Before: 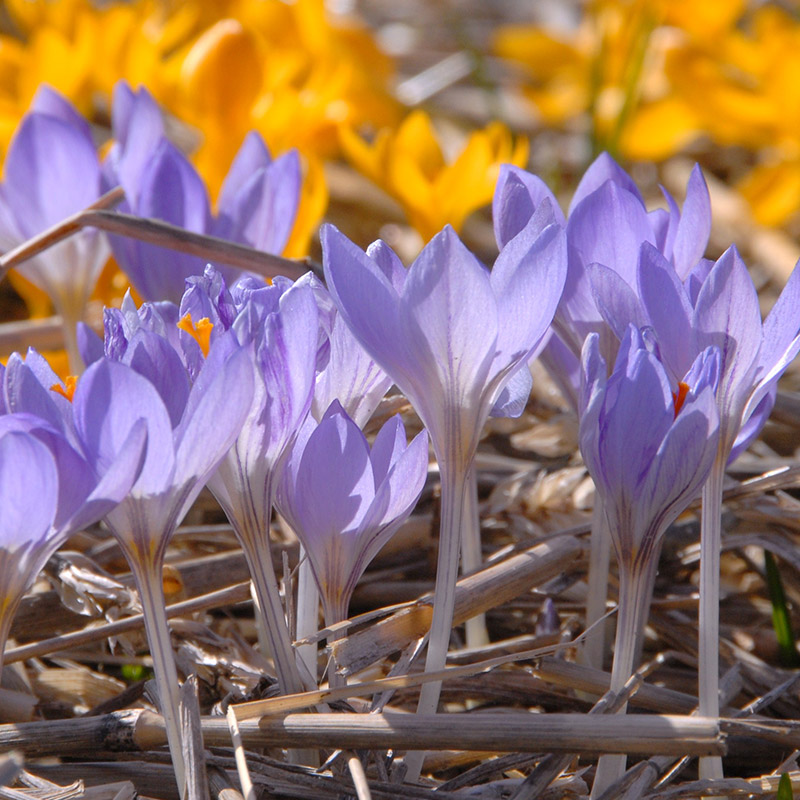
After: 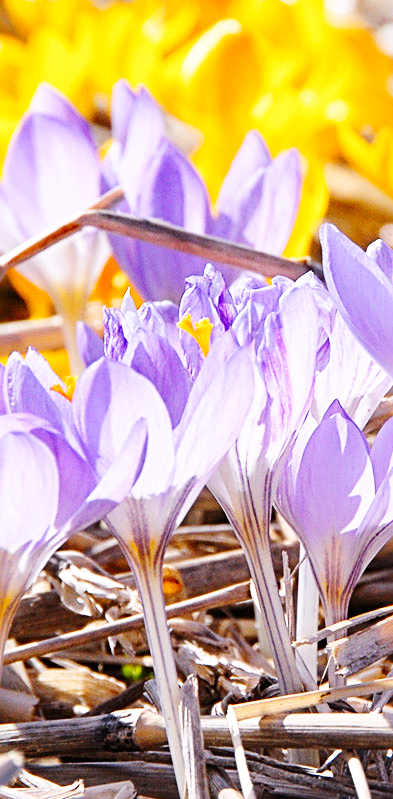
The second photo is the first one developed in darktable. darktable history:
crop and rotate: left 0%, top 0%, right 50.845%
contrast brightness saturation: contrast 0.07
base curve: curves: ch0 [(0, 0) (0.007, 0.004) (0.027, 0.03) (0.046, 0.07) (0.207, 0.54) (0.442, 0.872) (0.673, 0.972) (1, 1)], preserve colors none
sharpen: radius 3.119
